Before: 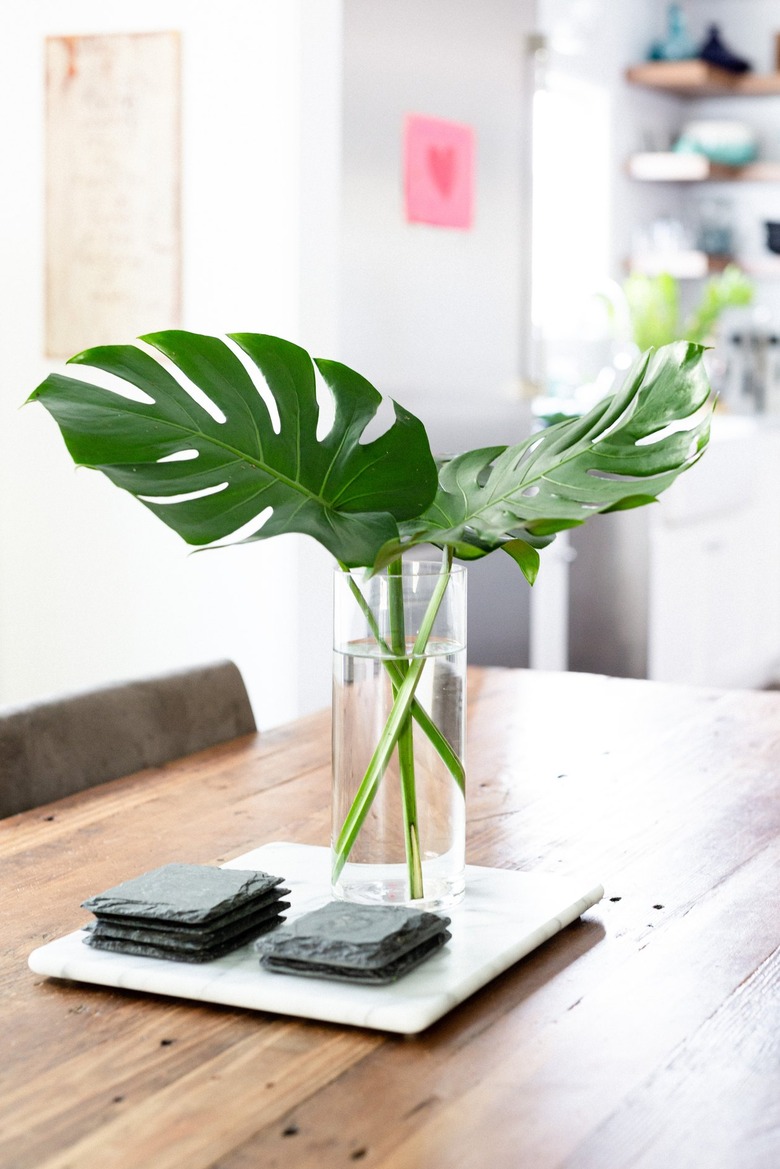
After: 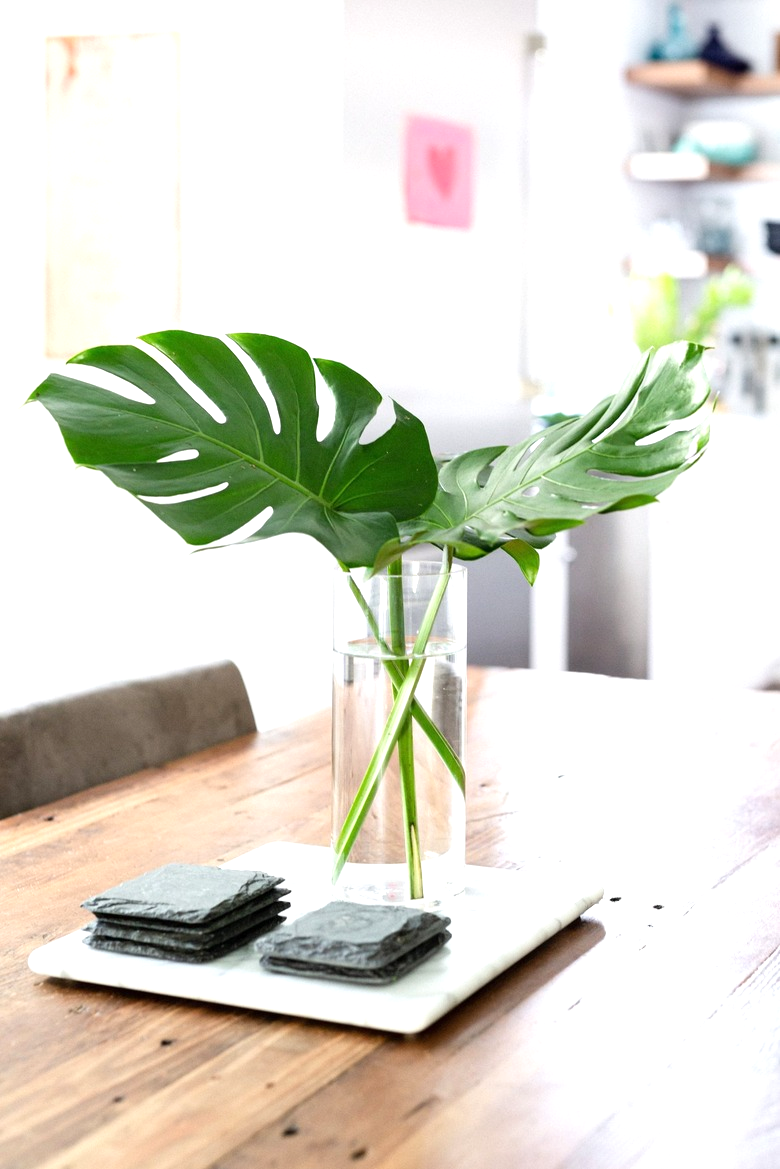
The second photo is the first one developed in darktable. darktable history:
exposure: exposure 0.401 EV, compensate highlight preservation false
